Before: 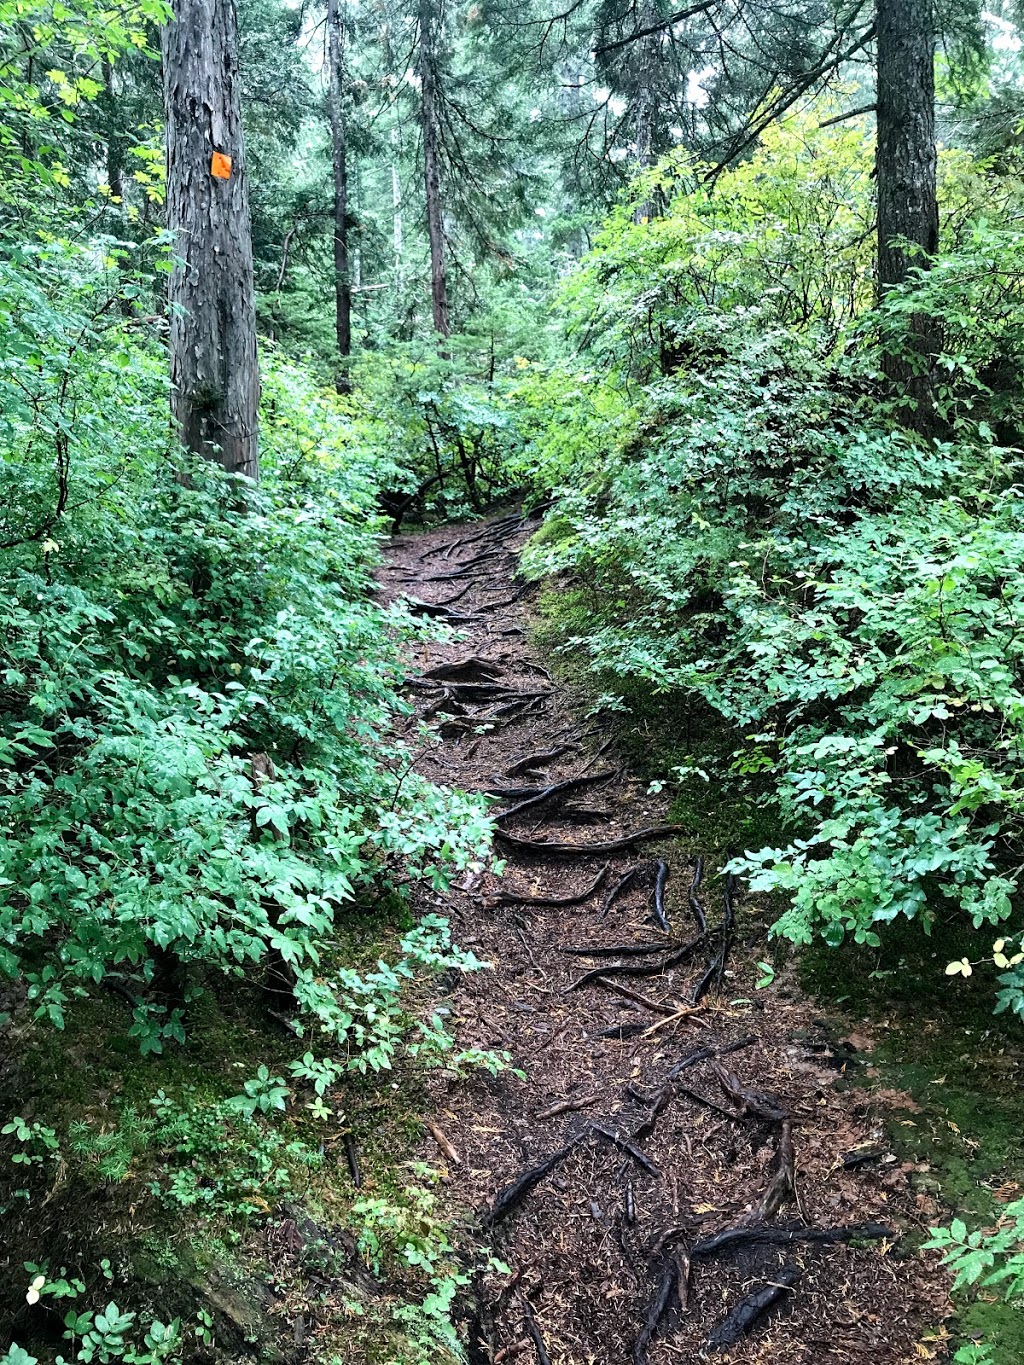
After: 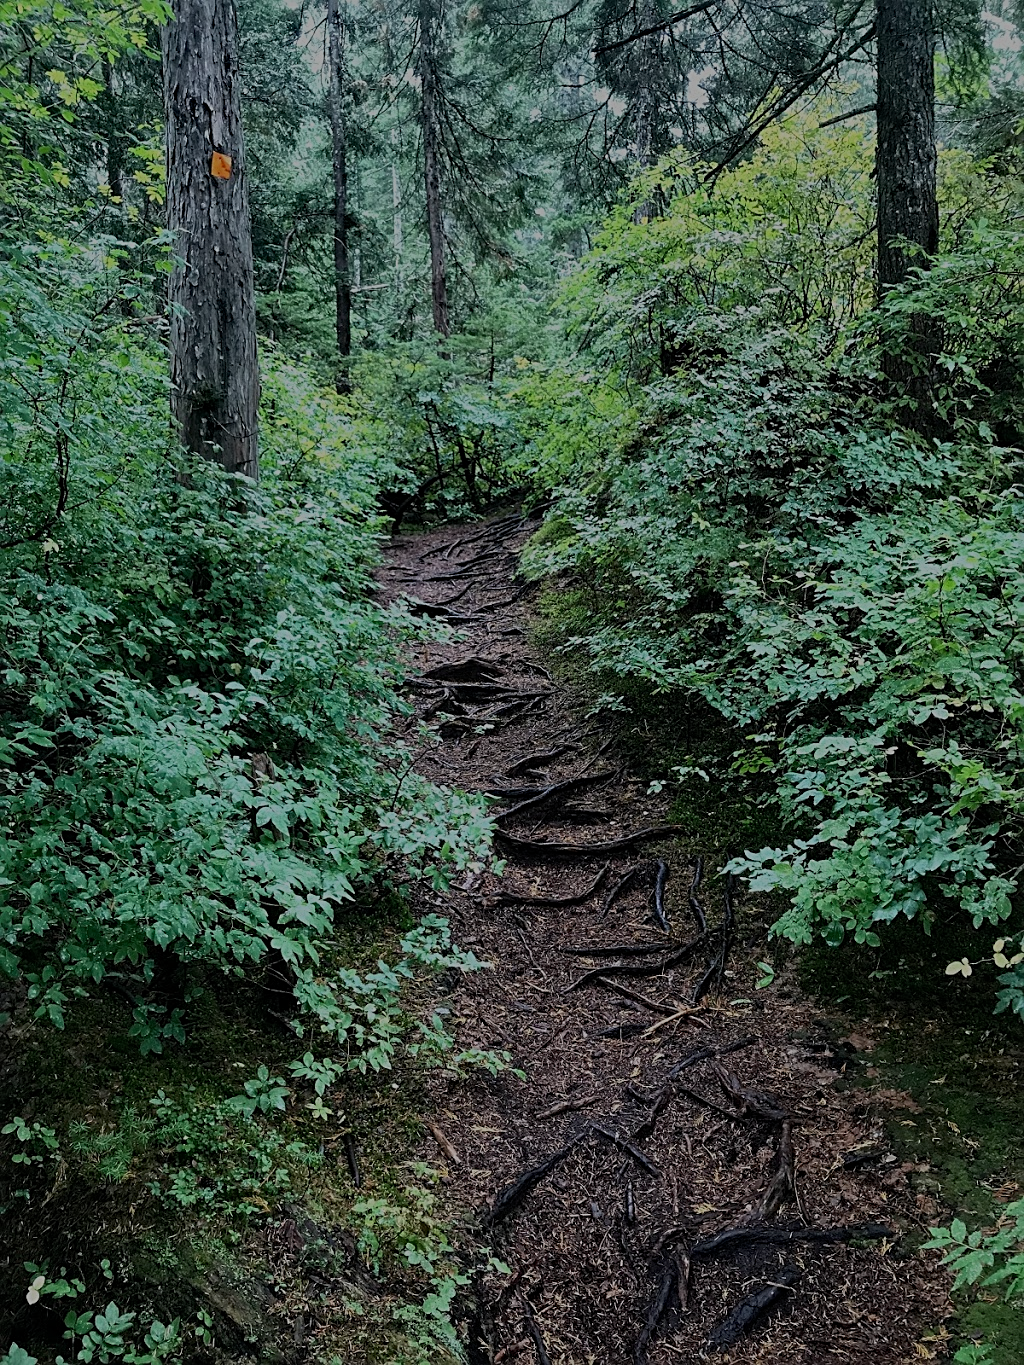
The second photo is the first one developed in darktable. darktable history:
sharpen: radius 2.167, amount 0.381, threshold 0
exposure: exposure -1.468 EV, compensate highlight preservation false
